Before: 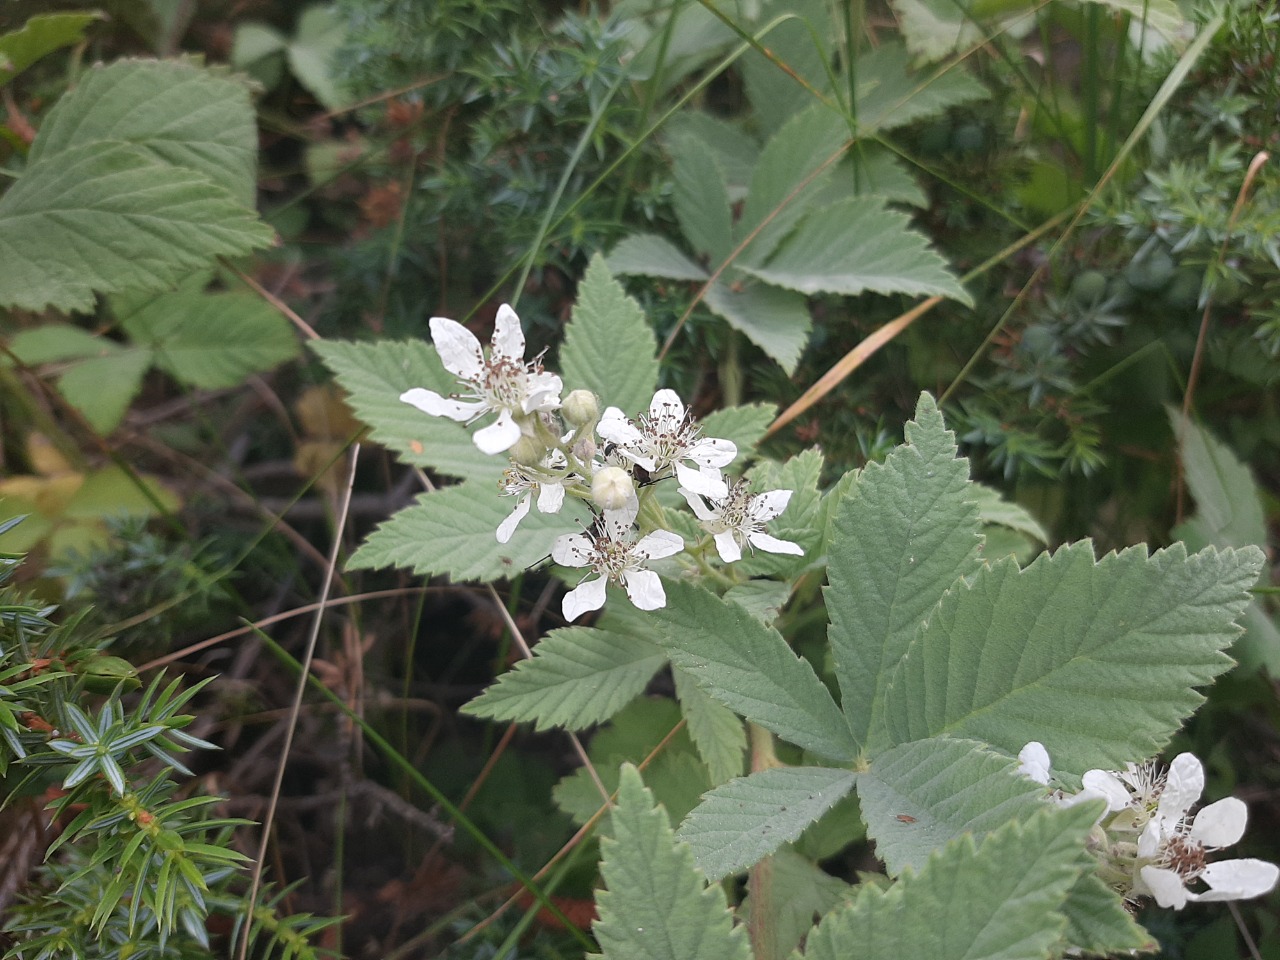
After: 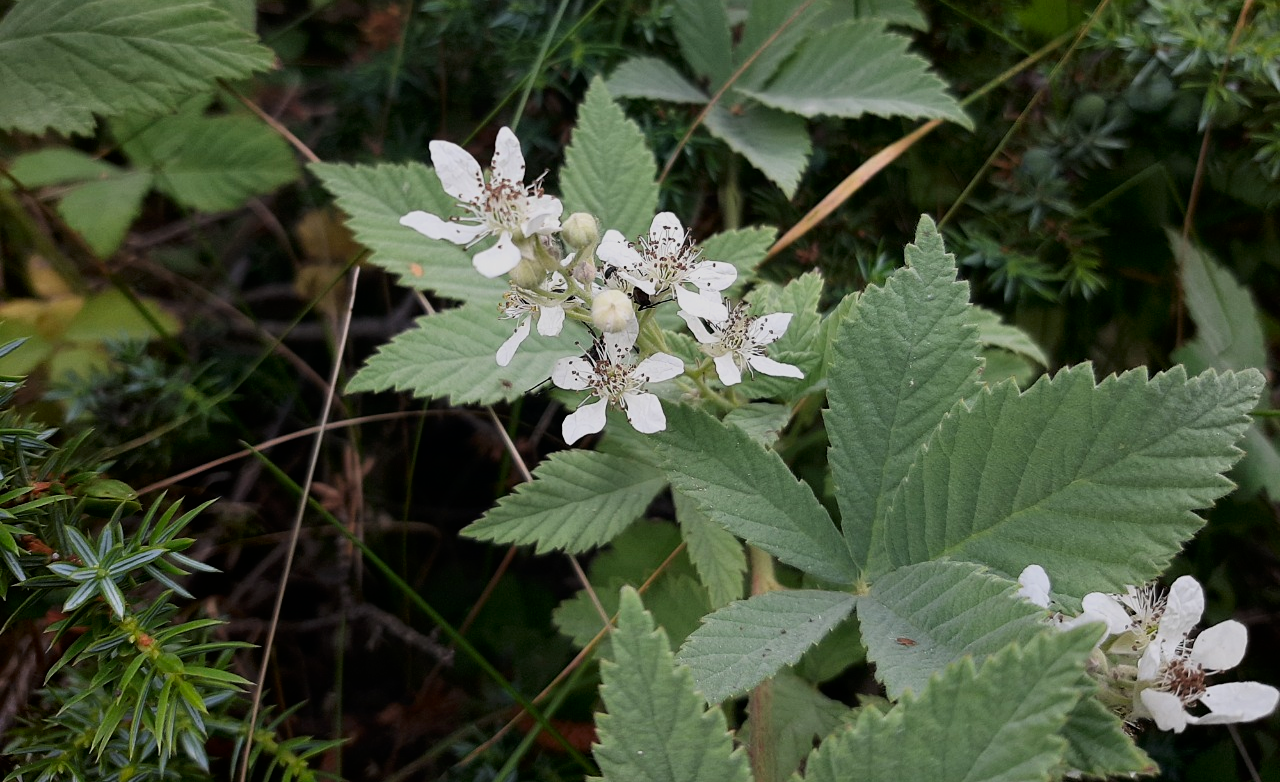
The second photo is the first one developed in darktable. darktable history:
crop and rotate: top 18.507%
contrast brightness saturation: contrast 0.07, brightness -0.14, saturation 0.11
filmic rgb: black relative exposure -11.88 EV, white relative exposure 5.43 EV, threshold 3 EV, hardness 4.49, latitude 50%, contrast 1.14, color science v5 (2021), contrast in shadows safe, contrast in highlights safe, enable highlight reconstruction true
